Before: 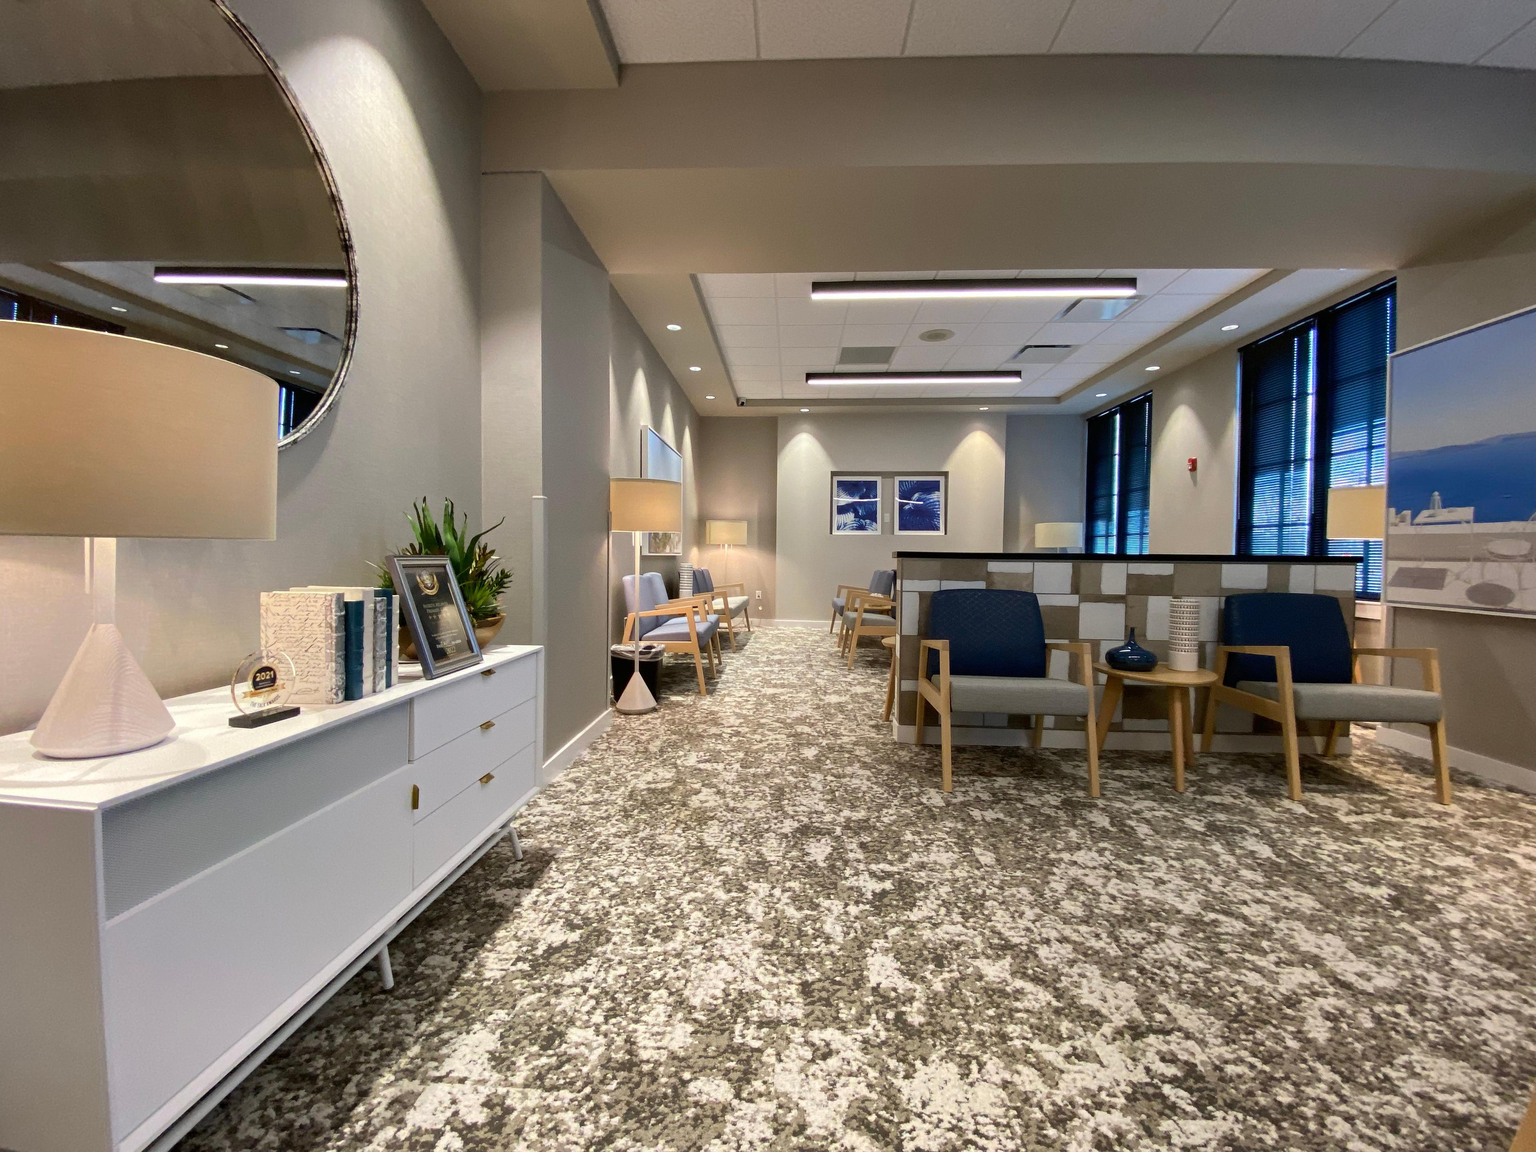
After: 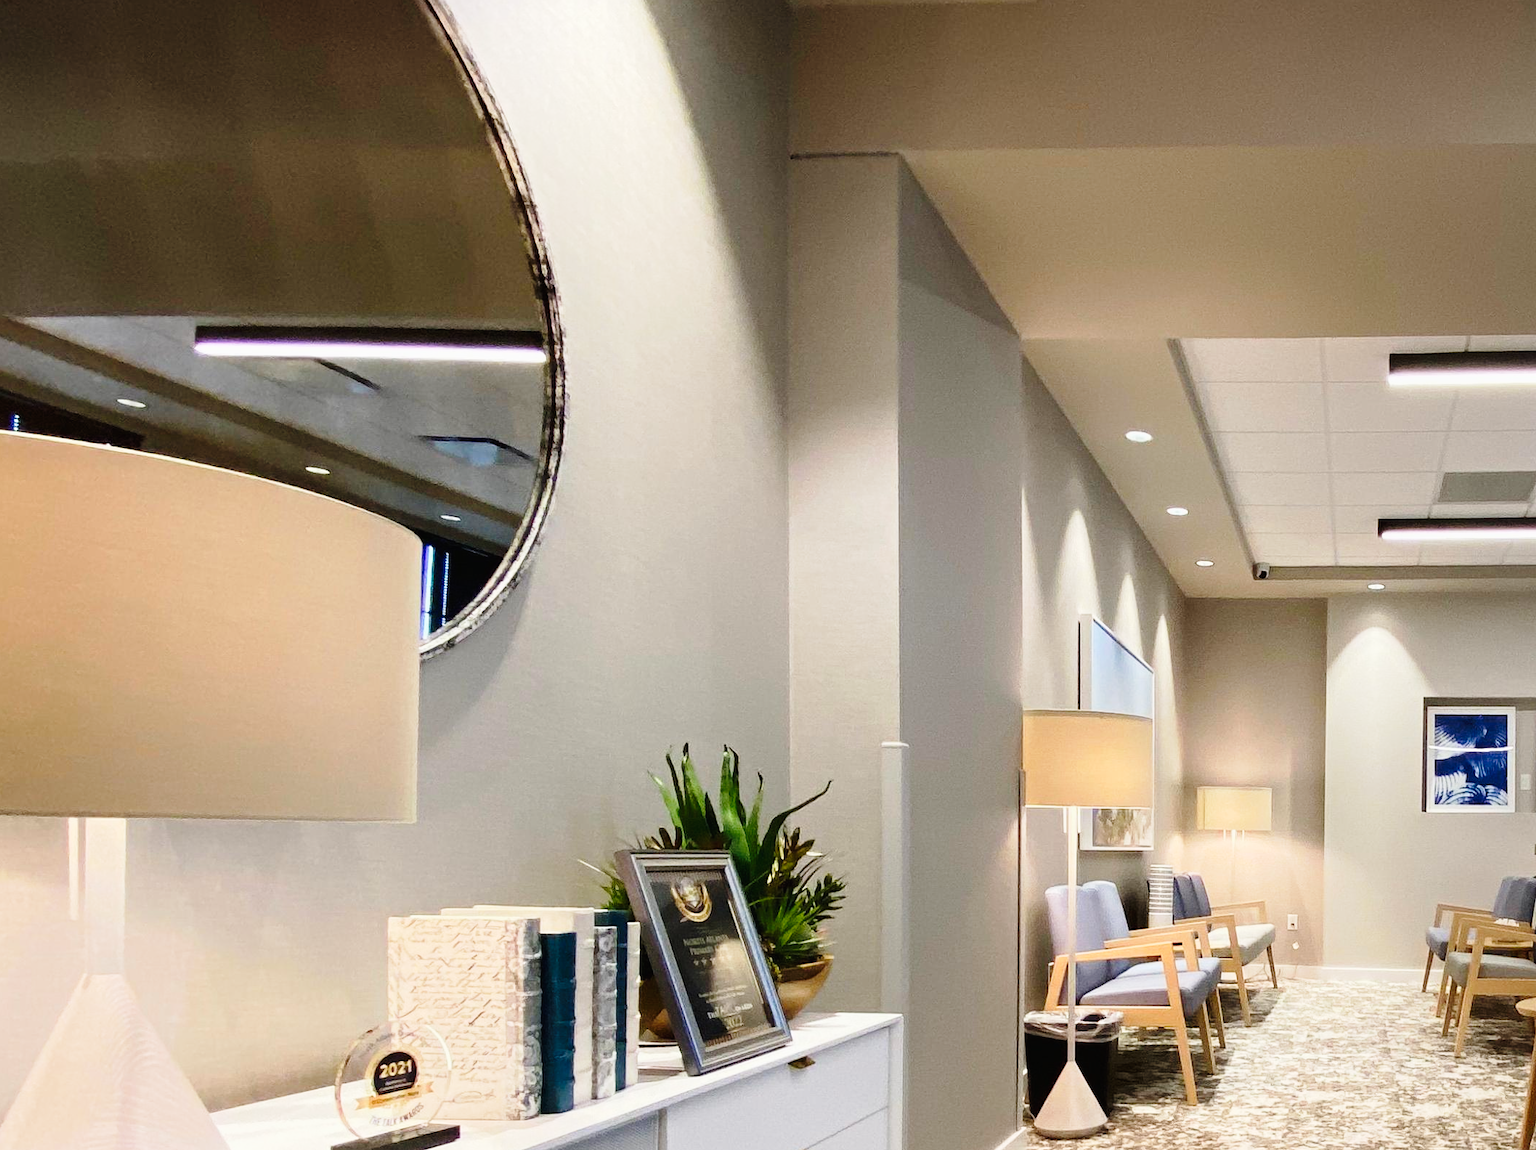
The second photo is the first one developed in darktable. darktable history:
tone curve: curves: ch0 [(0, 0.012) (0.037, 0.03) (0.123, 0.092) (0.19, 0.157) (0.269, 0.27) (0.48, 0.57) (0.595, 0.695) (0.718, 0.823) (0.855, 0.913) (1, 0.982)]; ch1 [(0, 0) (0.243, 0.245) (0.422, 0.415) (0.493, 0.495) (0.508, 0.506) (0.536, 0.542) (0.569, 0.611) (0.611, 0.662) (0.769, 0.807) (1, 1)]; ch2 [(0, 0) (0.249, 0.216) (0.349, 0.321) (0.424, 0.442) (0.476, 0.483) (0.498, 0.499) (0.517, 0.519) (0.532, 0.56) (0.569, 0.624) (0.614, 0.667) (0.706, 0.757) (0.808, 0.809) (0.991, 0.968)], preserve colors none
shadows and highlights: shadows -1.48, highlights 38.63
crop and rotate: left 3.05%, top 7.583%, right 41.848%, bottom 37.395%
